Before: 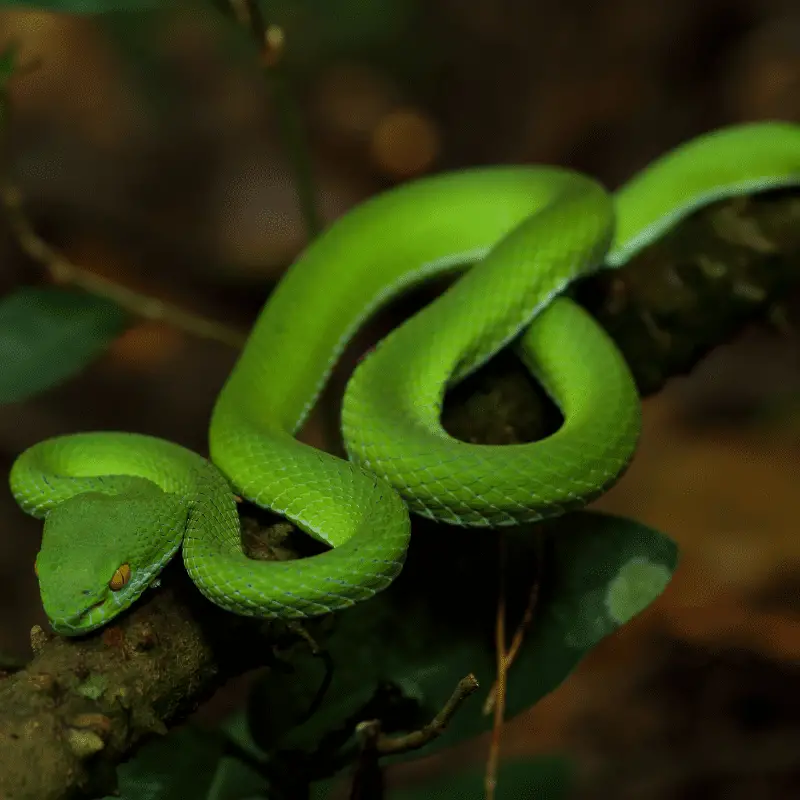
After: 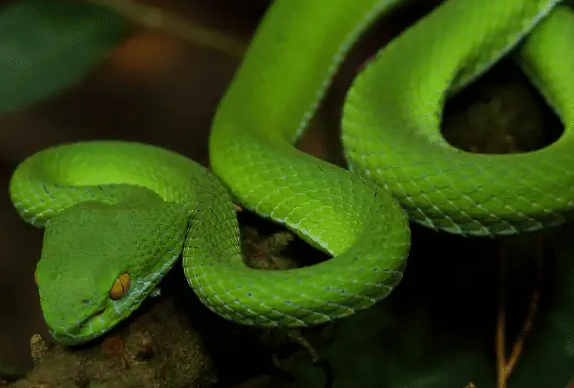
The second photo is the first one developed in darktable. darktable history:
crop: top 36.384%, right 28.135%, bottom 15.027%
tone equalizer: mask exposure compensation -0.515 EV
